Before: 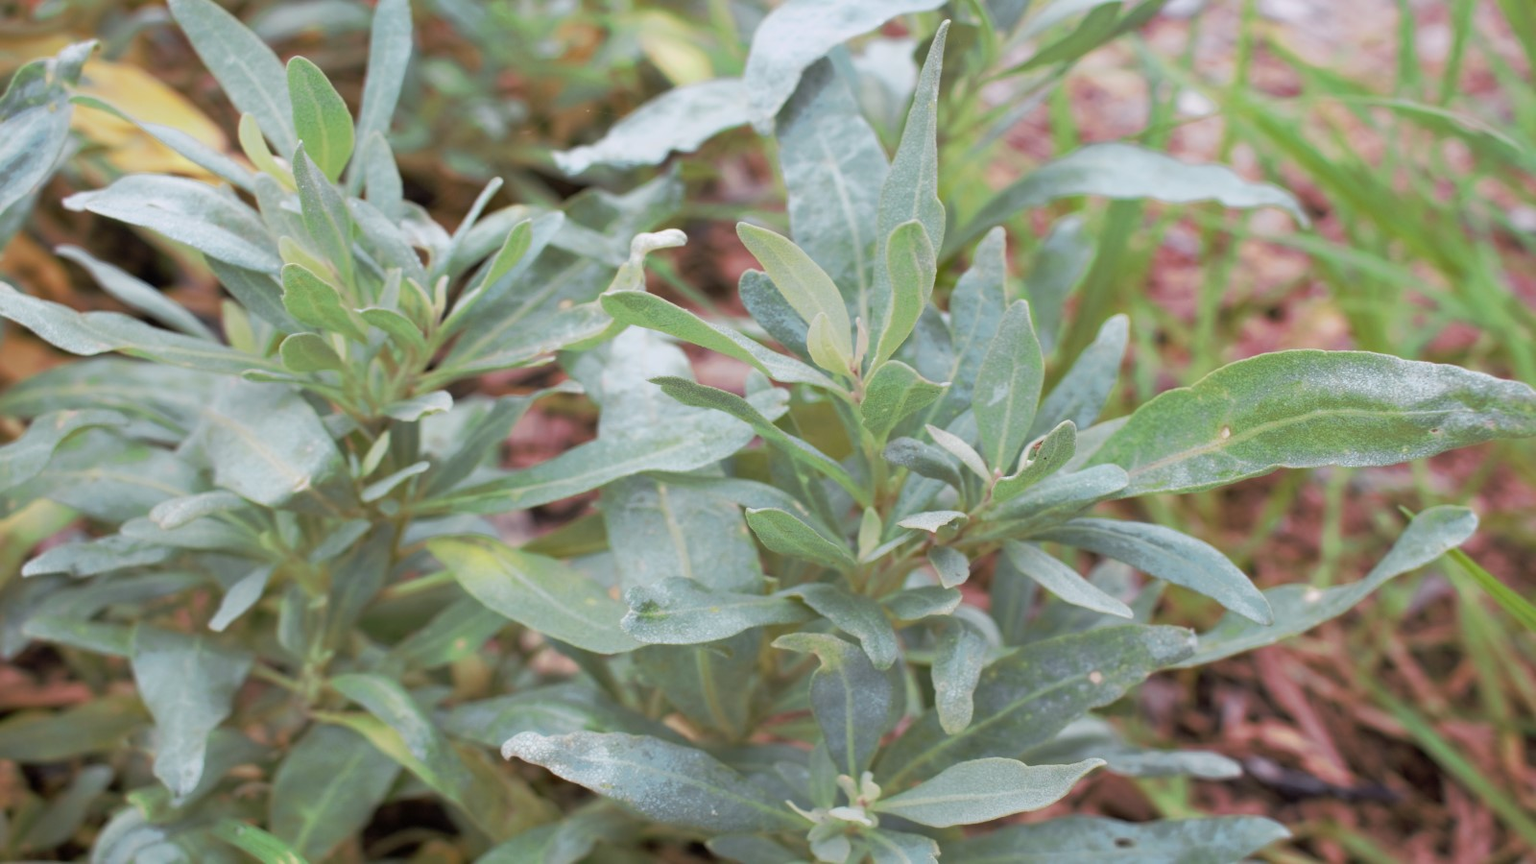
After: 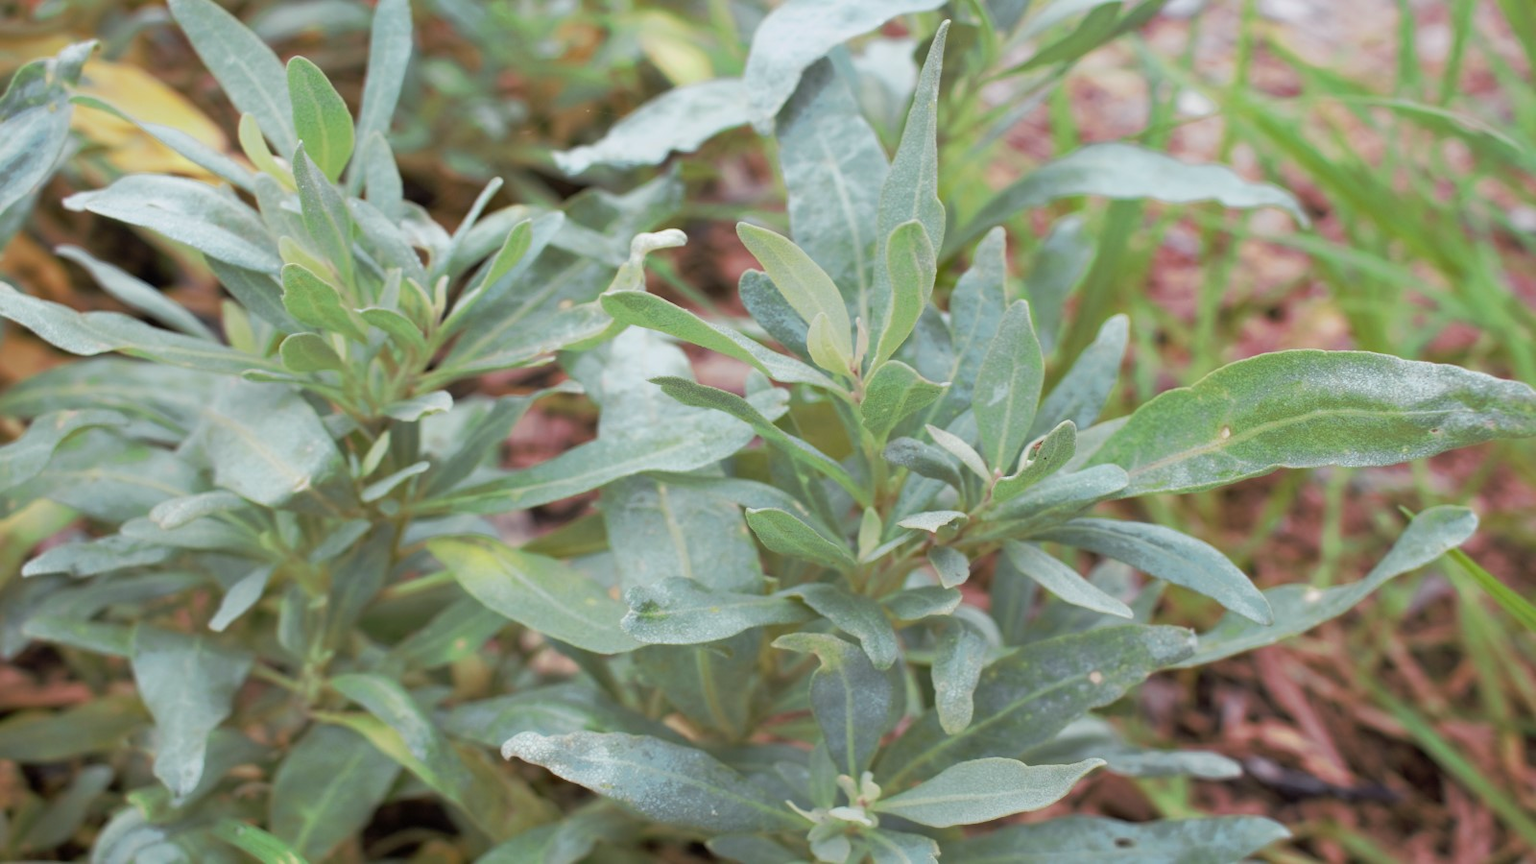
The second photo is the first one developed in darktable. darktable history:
color correction: highlights a* -2.68, highlights b* 2.57
